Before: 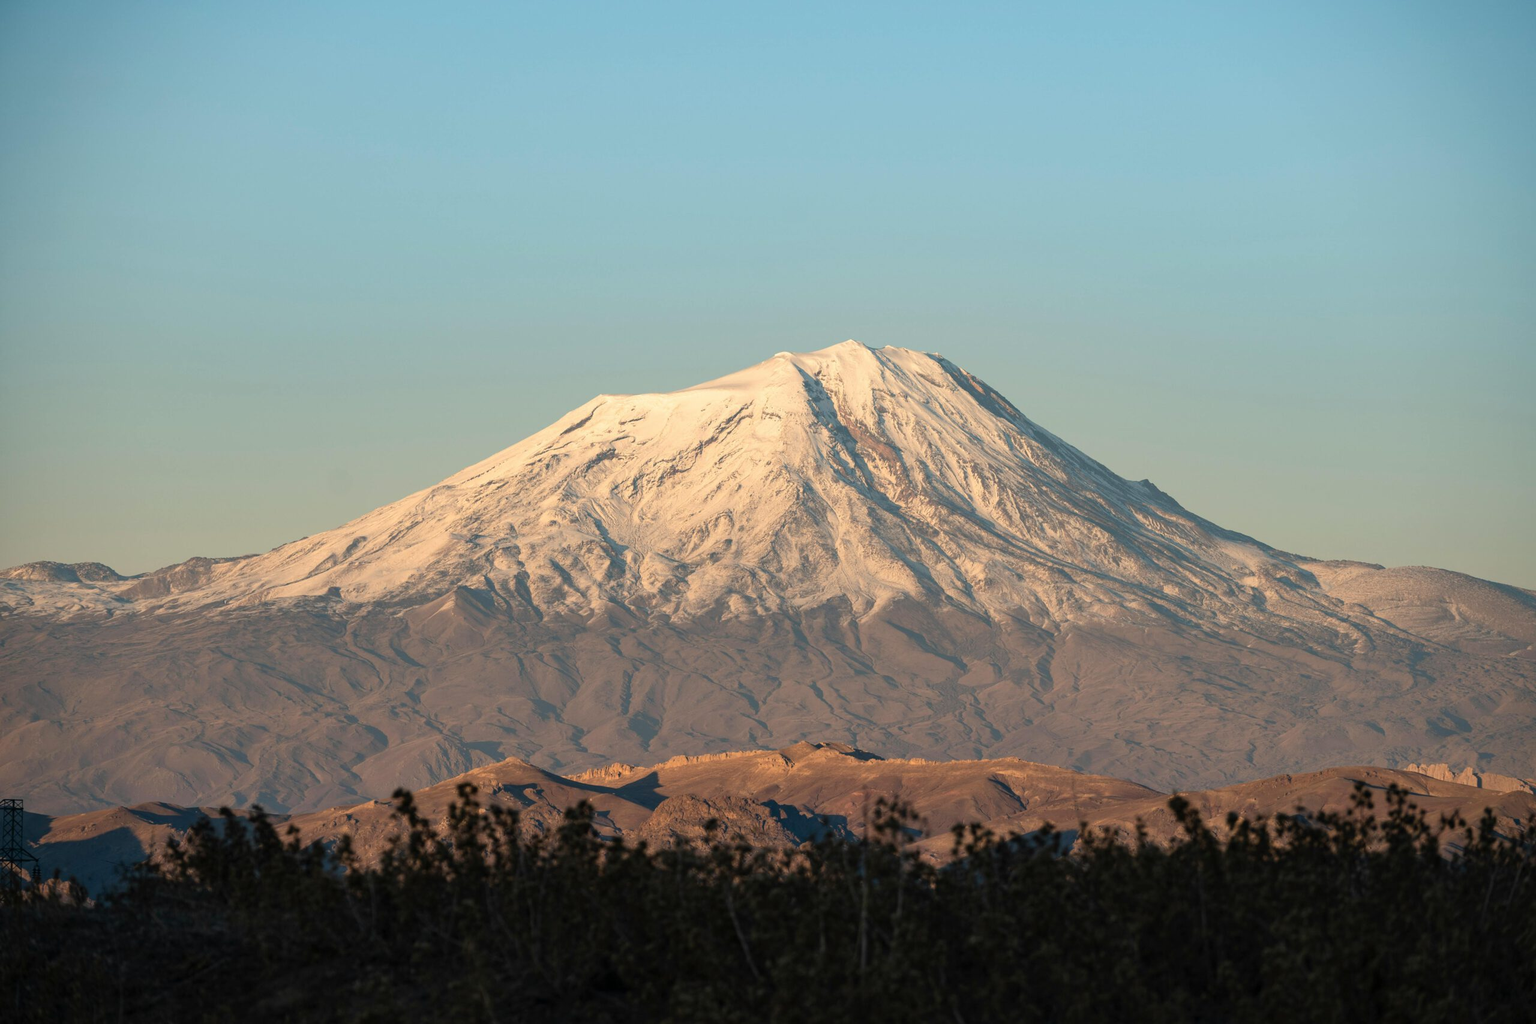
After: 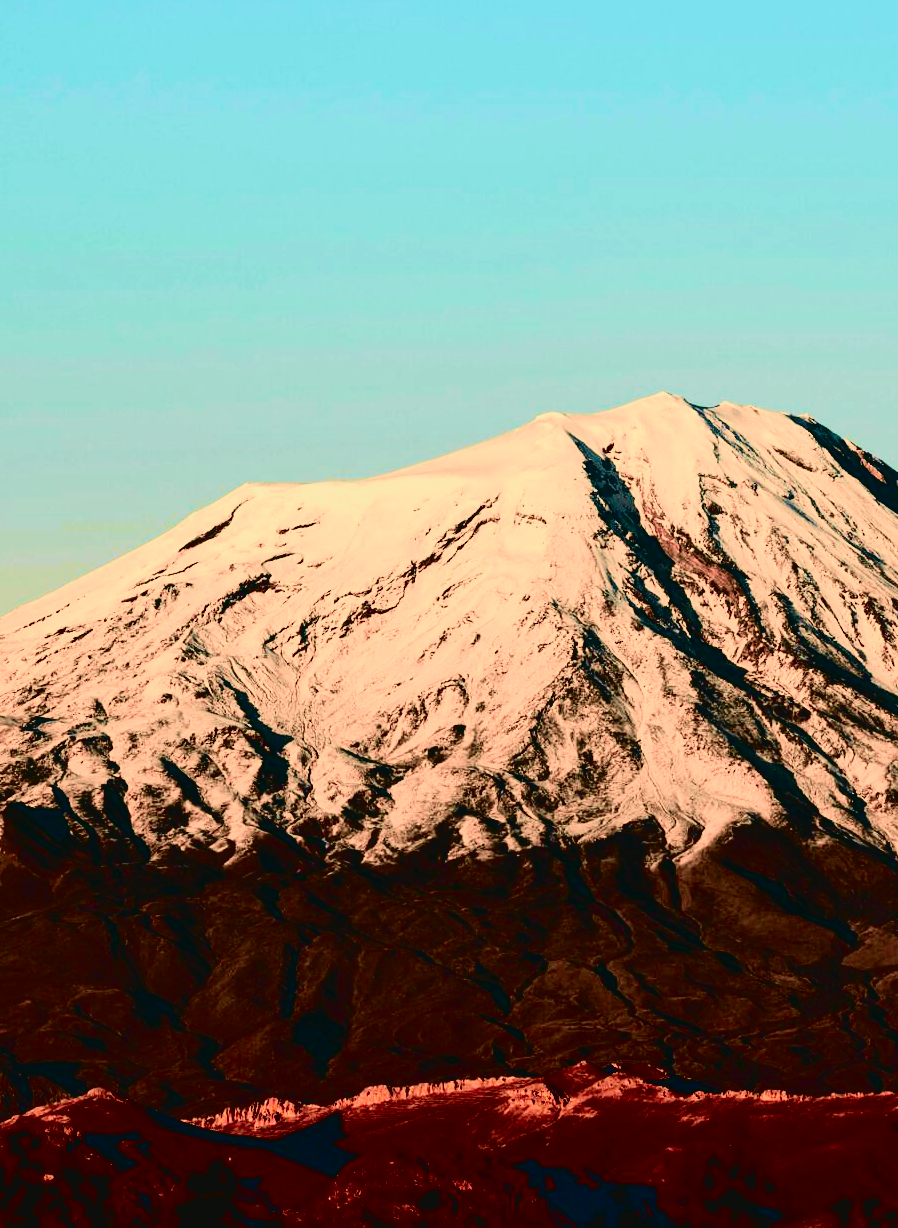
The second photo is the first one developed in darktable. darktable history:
crop and rotate: left 29.493%, top 10.199%, right 35.41%, bottom 17.832%
tone curve: curves: ch0 [(0, 0.039) (0.113, 0.081) (0.204, 0.204) (0.498, 0.608) (0.709, 0.819) (0.984, 0.961)]; ch1 [(0, 0) (0.172, 0.123) (0.317, 0.272) (0.414, 0.382) (0.476, 0.479) (0.505, 0.501) (0.528, 0.54) (0.618, 0.647) (0.709, 0.764) (1, 1)]; ch2 [(0, 0) (0.411, 0.424) (0.492, 0.502) (0.521, 0.513) (0.537, 0.57) (0.686, 0.638) (1, 1)], color space Lab, independent channels, preserve colors none
local contrast: mode bilateral grid, contrast 20, coarseness 50, detail 120%, midtone range 0.2
contrast brightness saturation: contrast 0.763, brightness -0.989, saturation 0.981
filmic rgb: black relative exposure -6.07 EV, white relative exposure 6.98 EV, hardness 2.26
